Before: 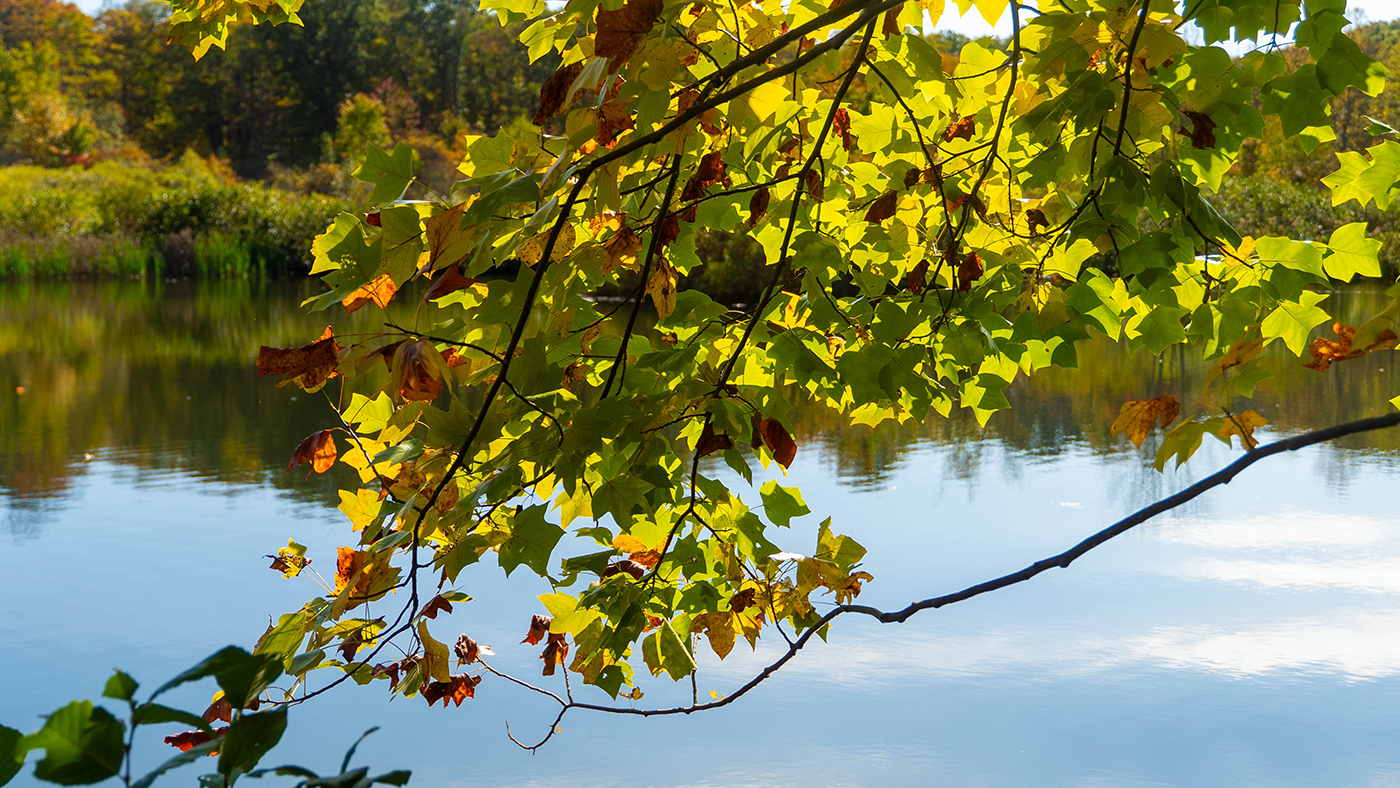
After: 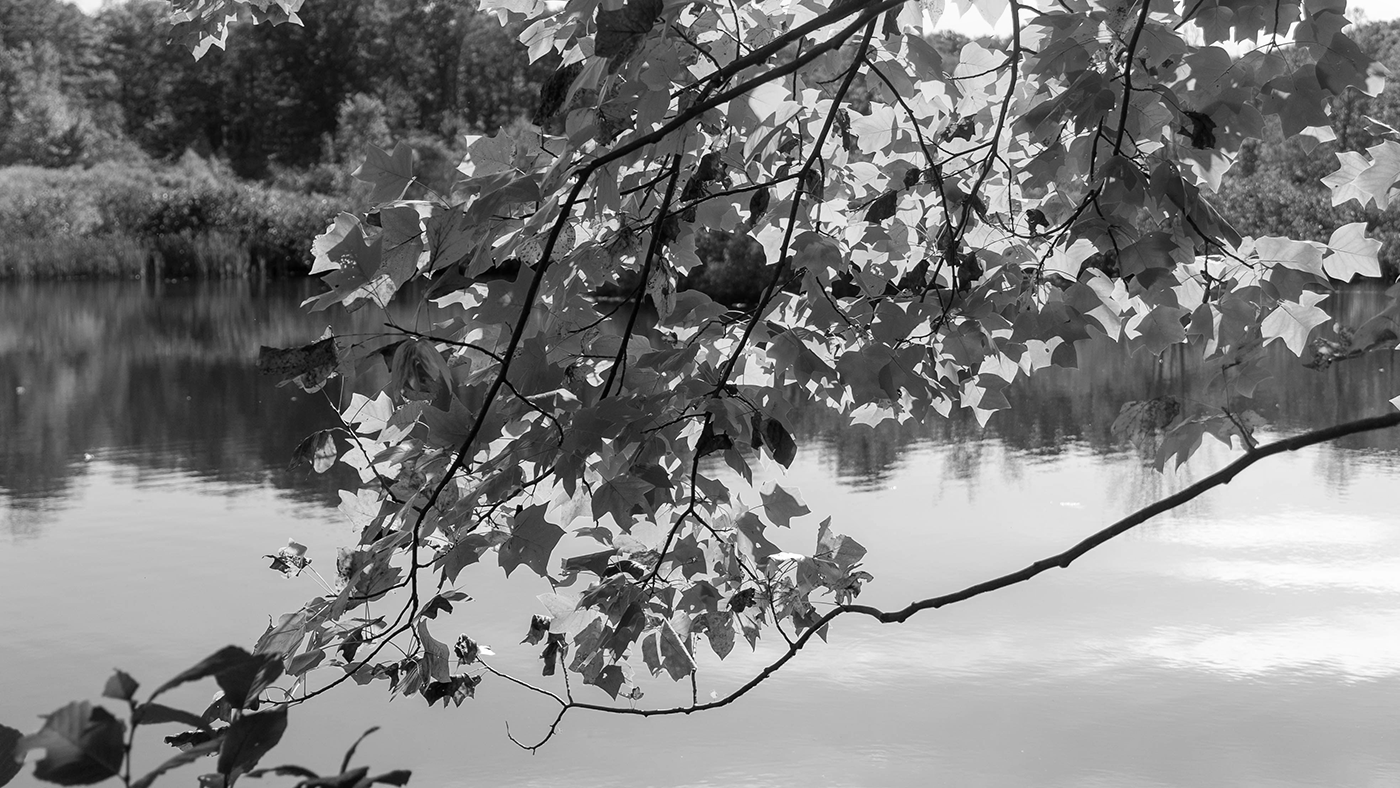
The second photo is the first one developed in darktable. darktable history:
white balance: red 1.009, blue 1.027
monochrome: on, module defaults
